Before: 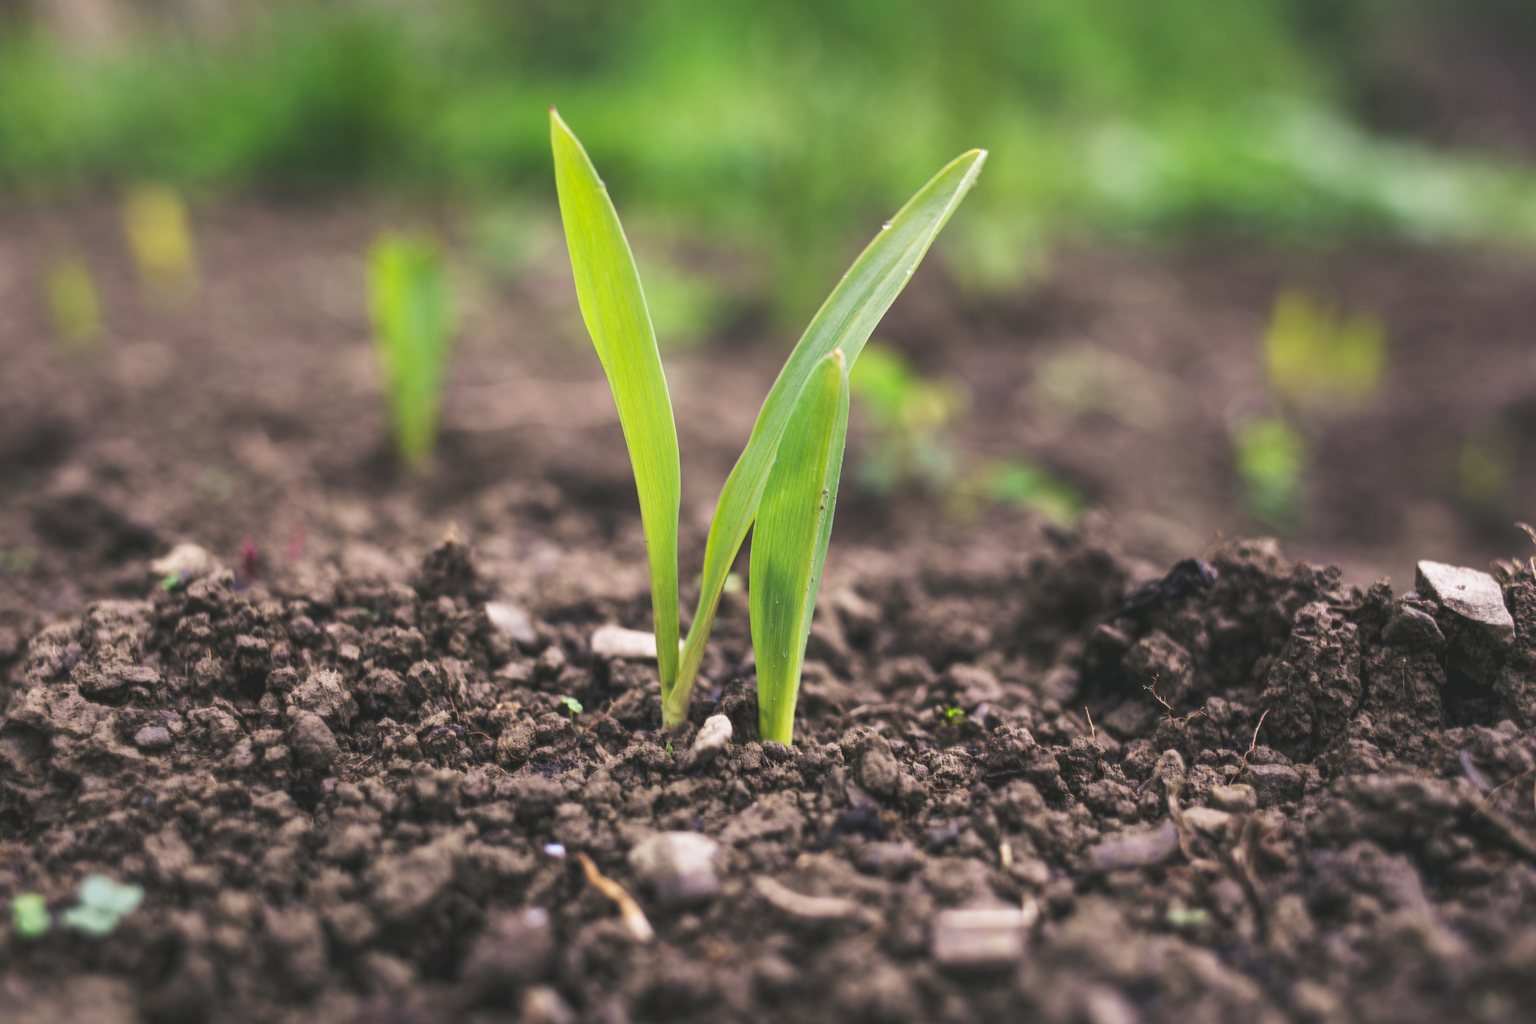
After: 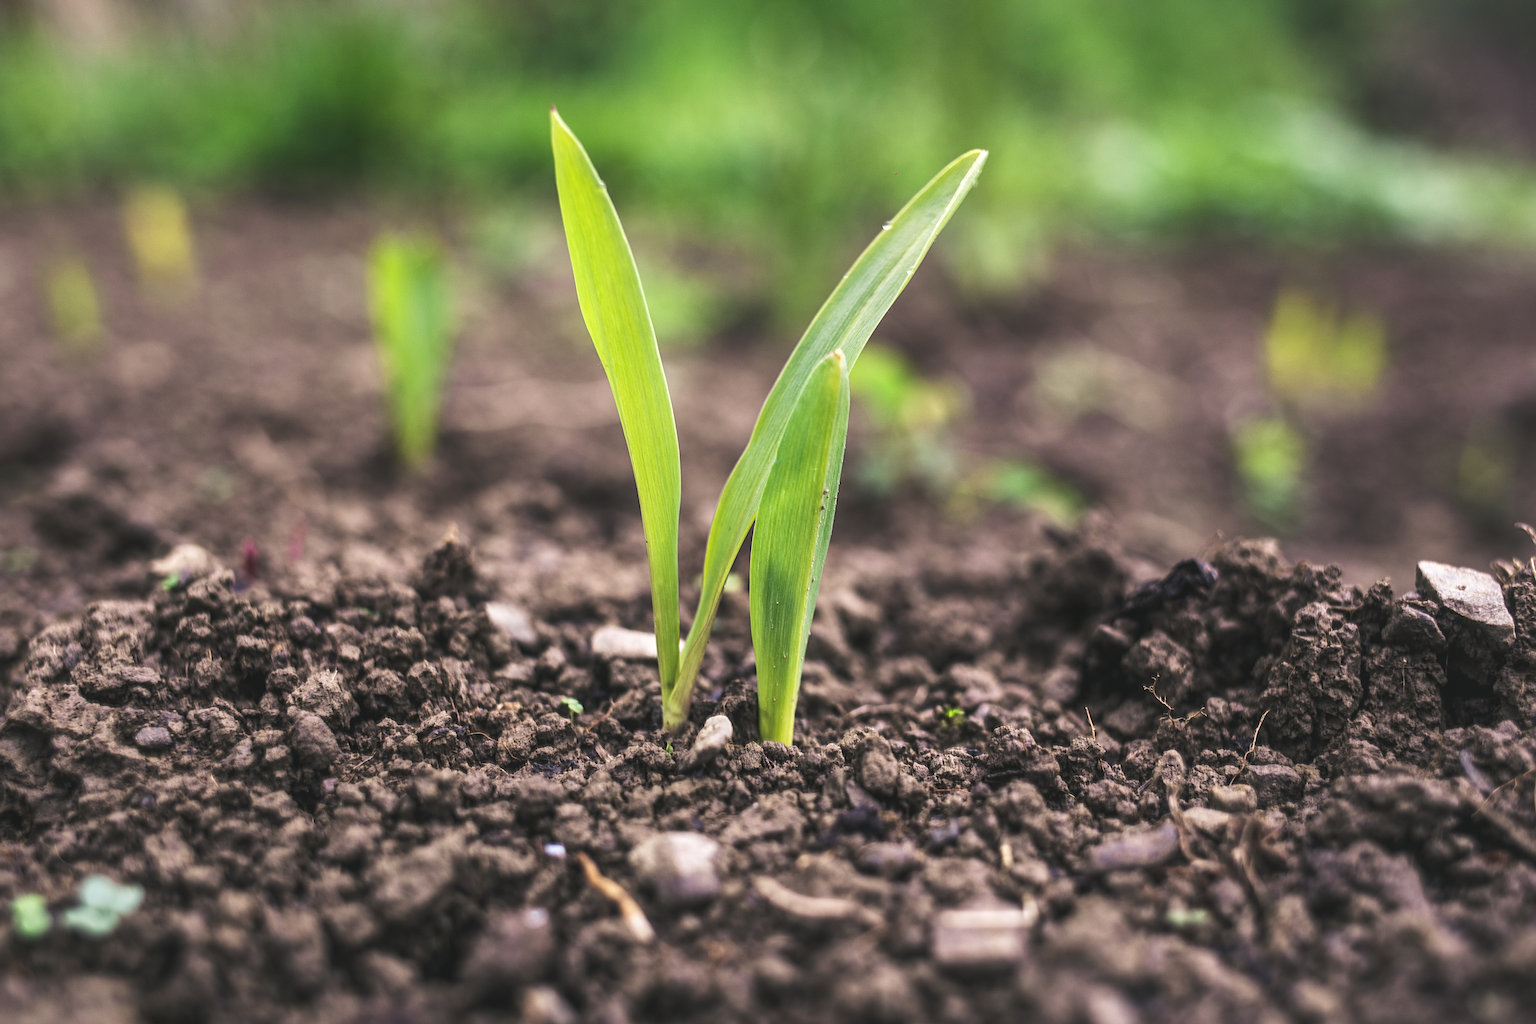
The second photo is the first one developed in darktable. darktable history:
local contrast: detail 130%
sharpen: radius 3.964
